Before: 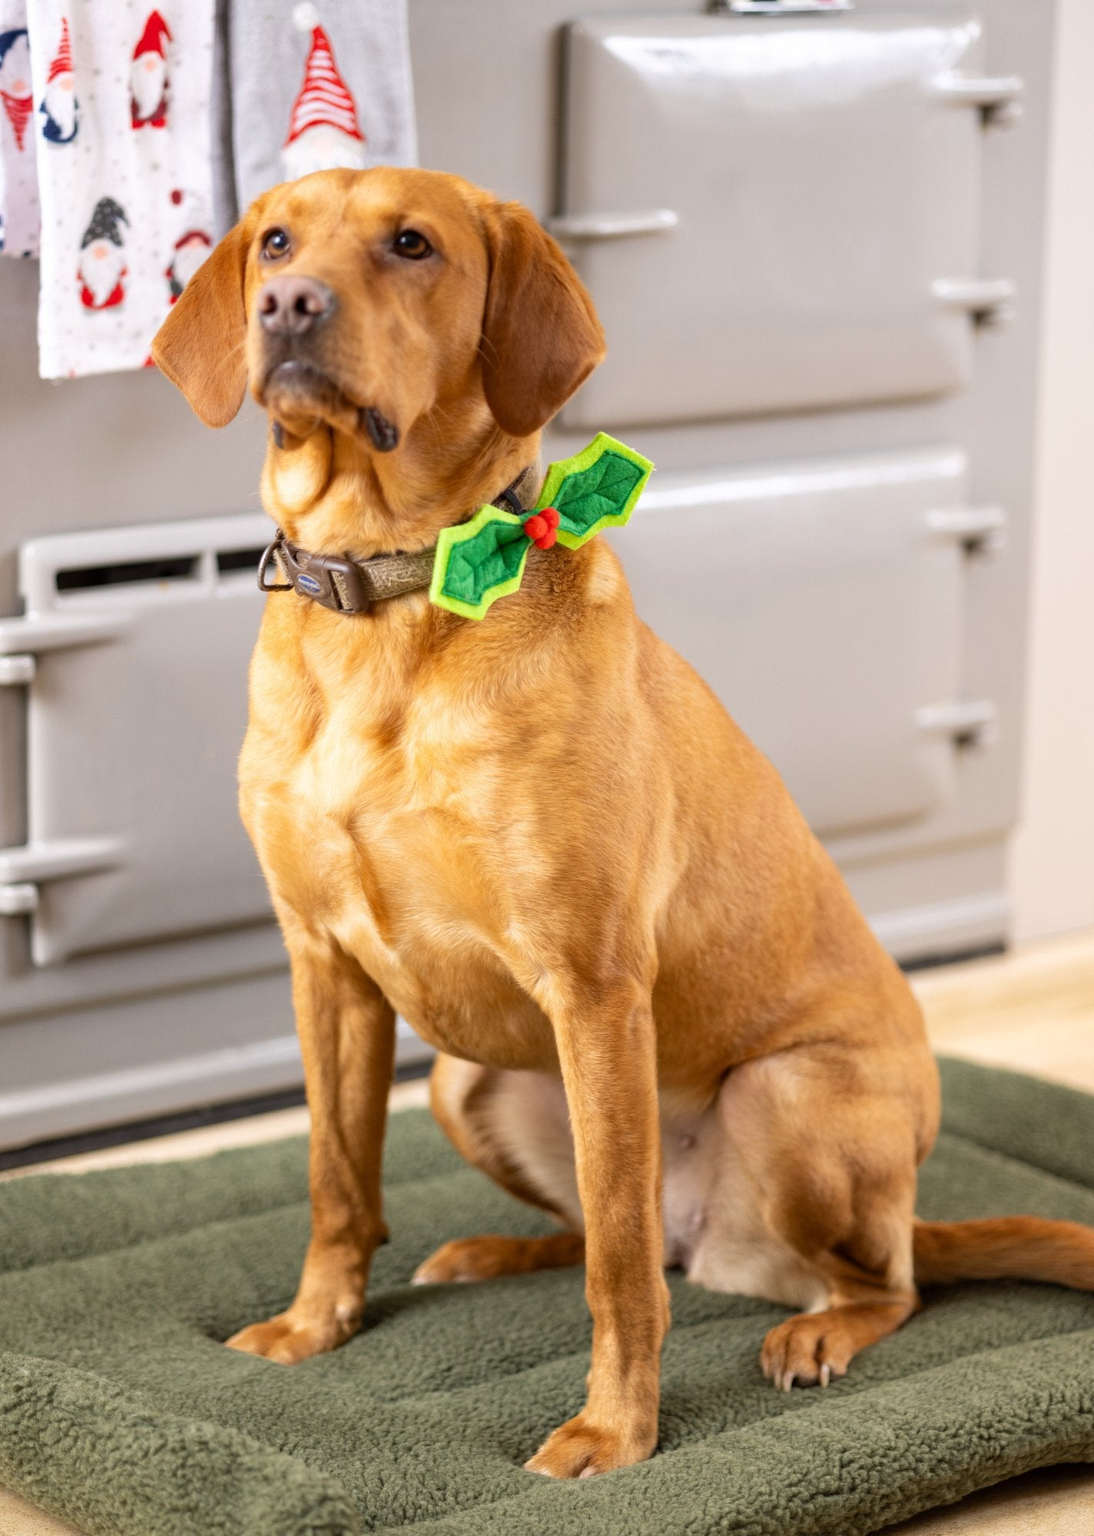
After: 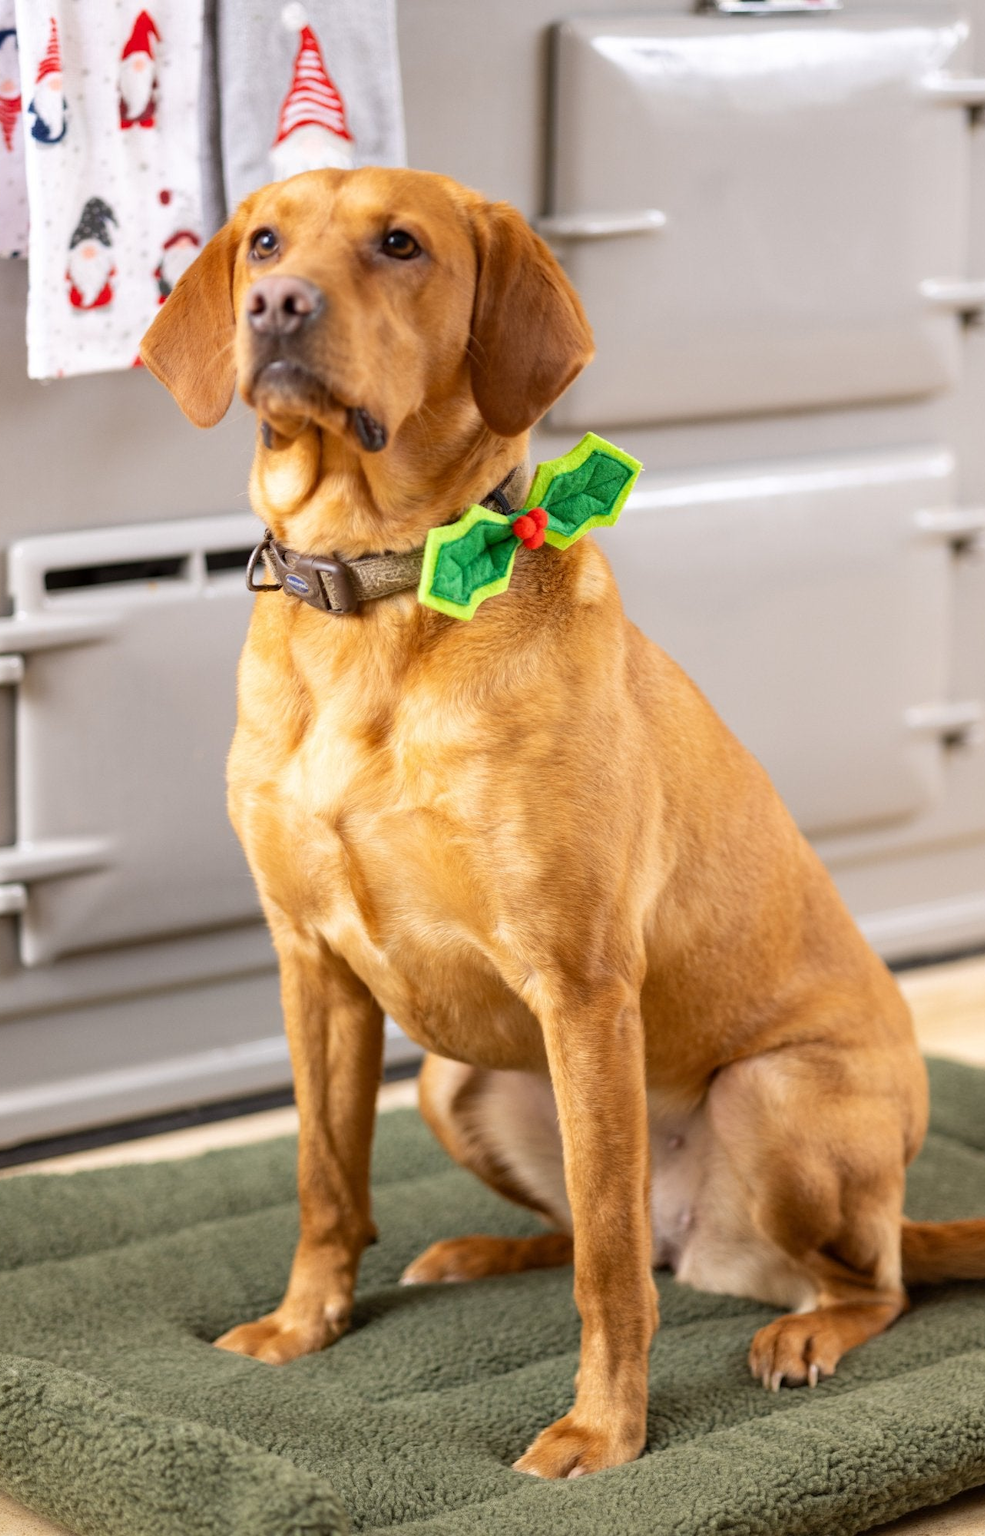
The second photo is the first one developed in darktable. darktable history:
crop and rotate: left 1.088%, right 8.807%
